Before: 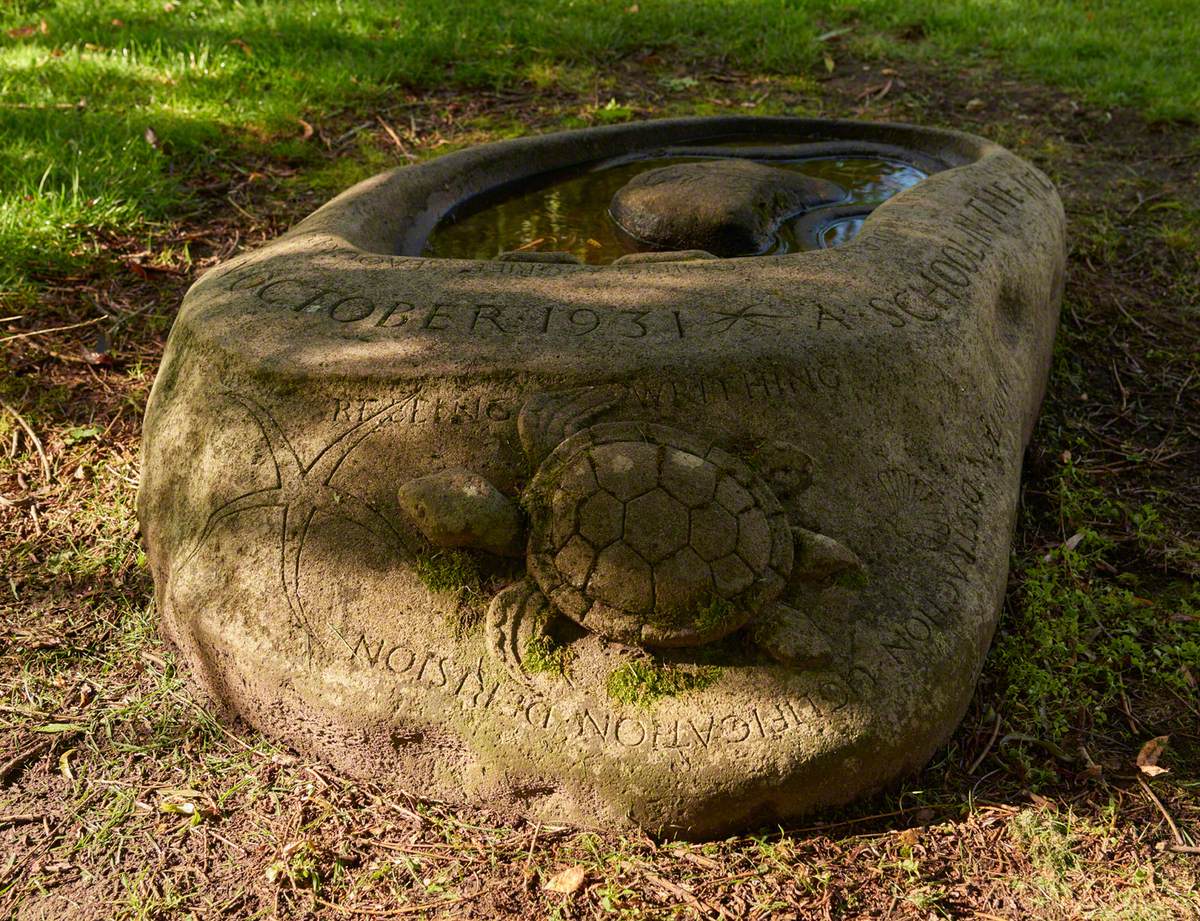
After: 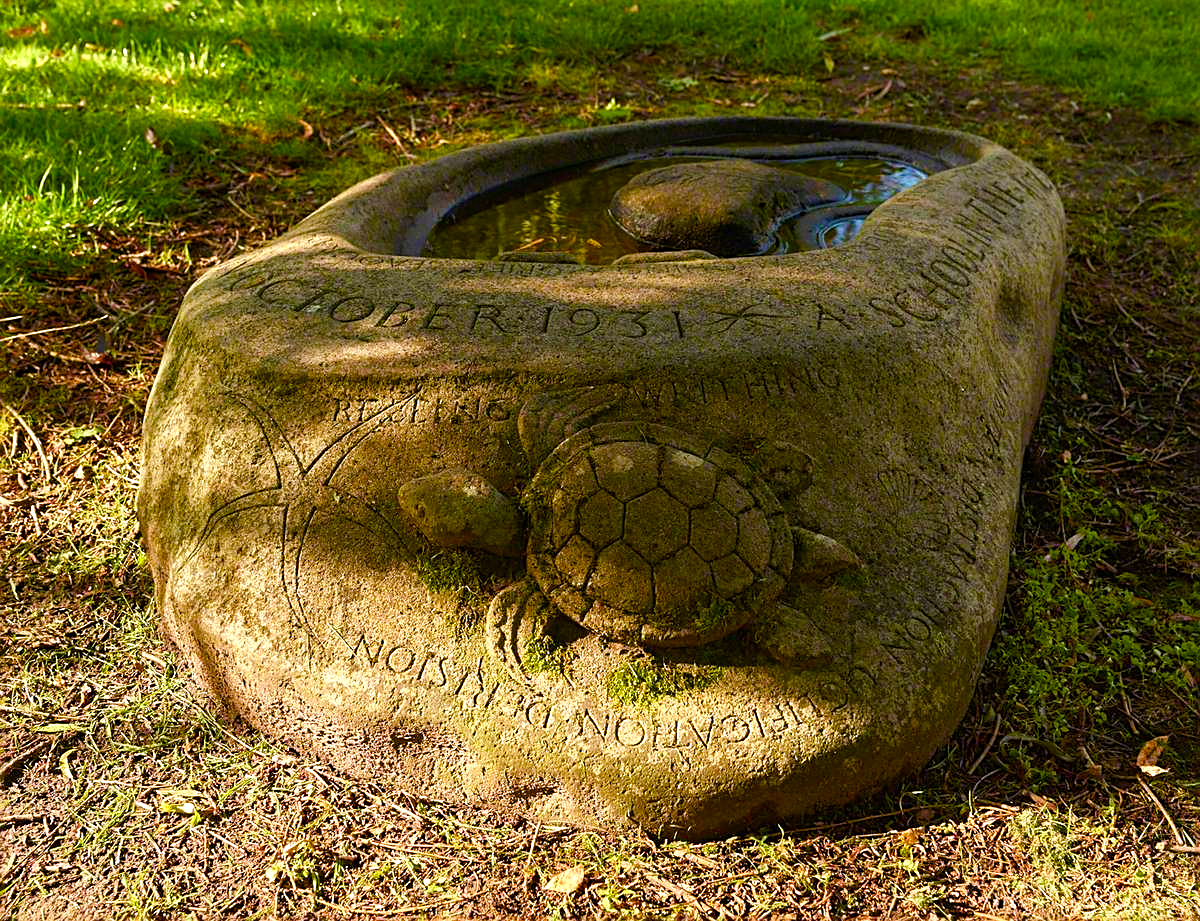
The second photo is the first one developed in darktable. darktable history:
tone equalizer: on, module defaults
color balance rgb: linear chroma grading › global chroma 8.05%, perceptual saturation grading › global saturation 20%, perceptual saturation grading › highlights -25.479%, perceptual saturation grading › shadows 50.252%, perceptual brilliance grading › global brilliance 11.953%
sharpen: on, module defaults
